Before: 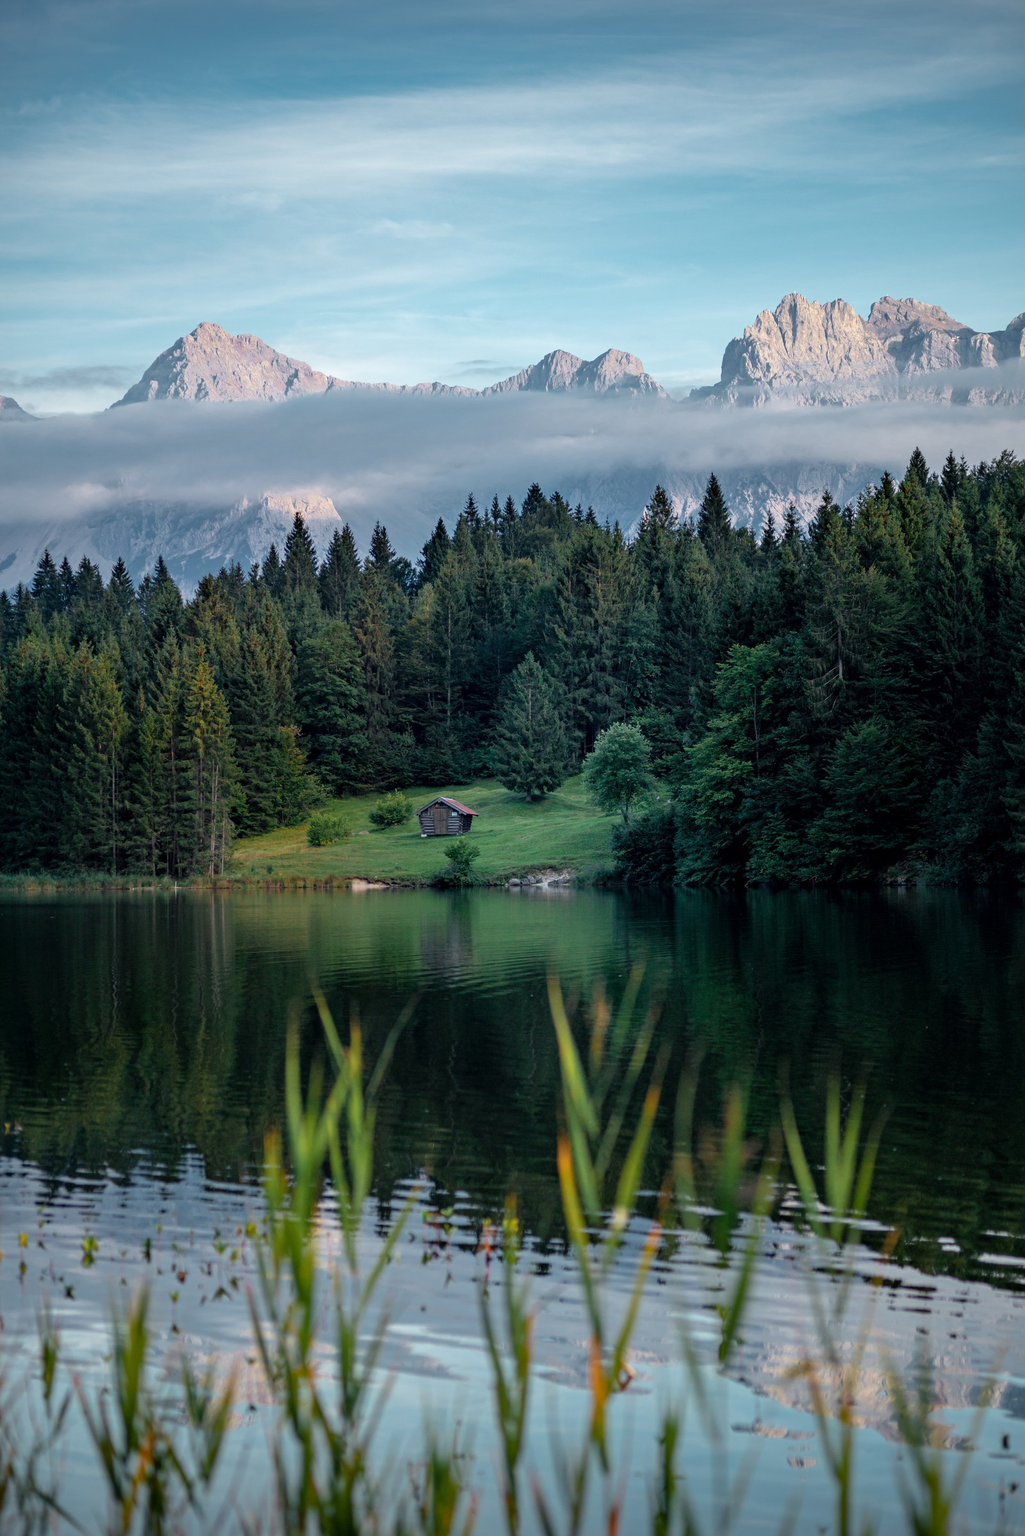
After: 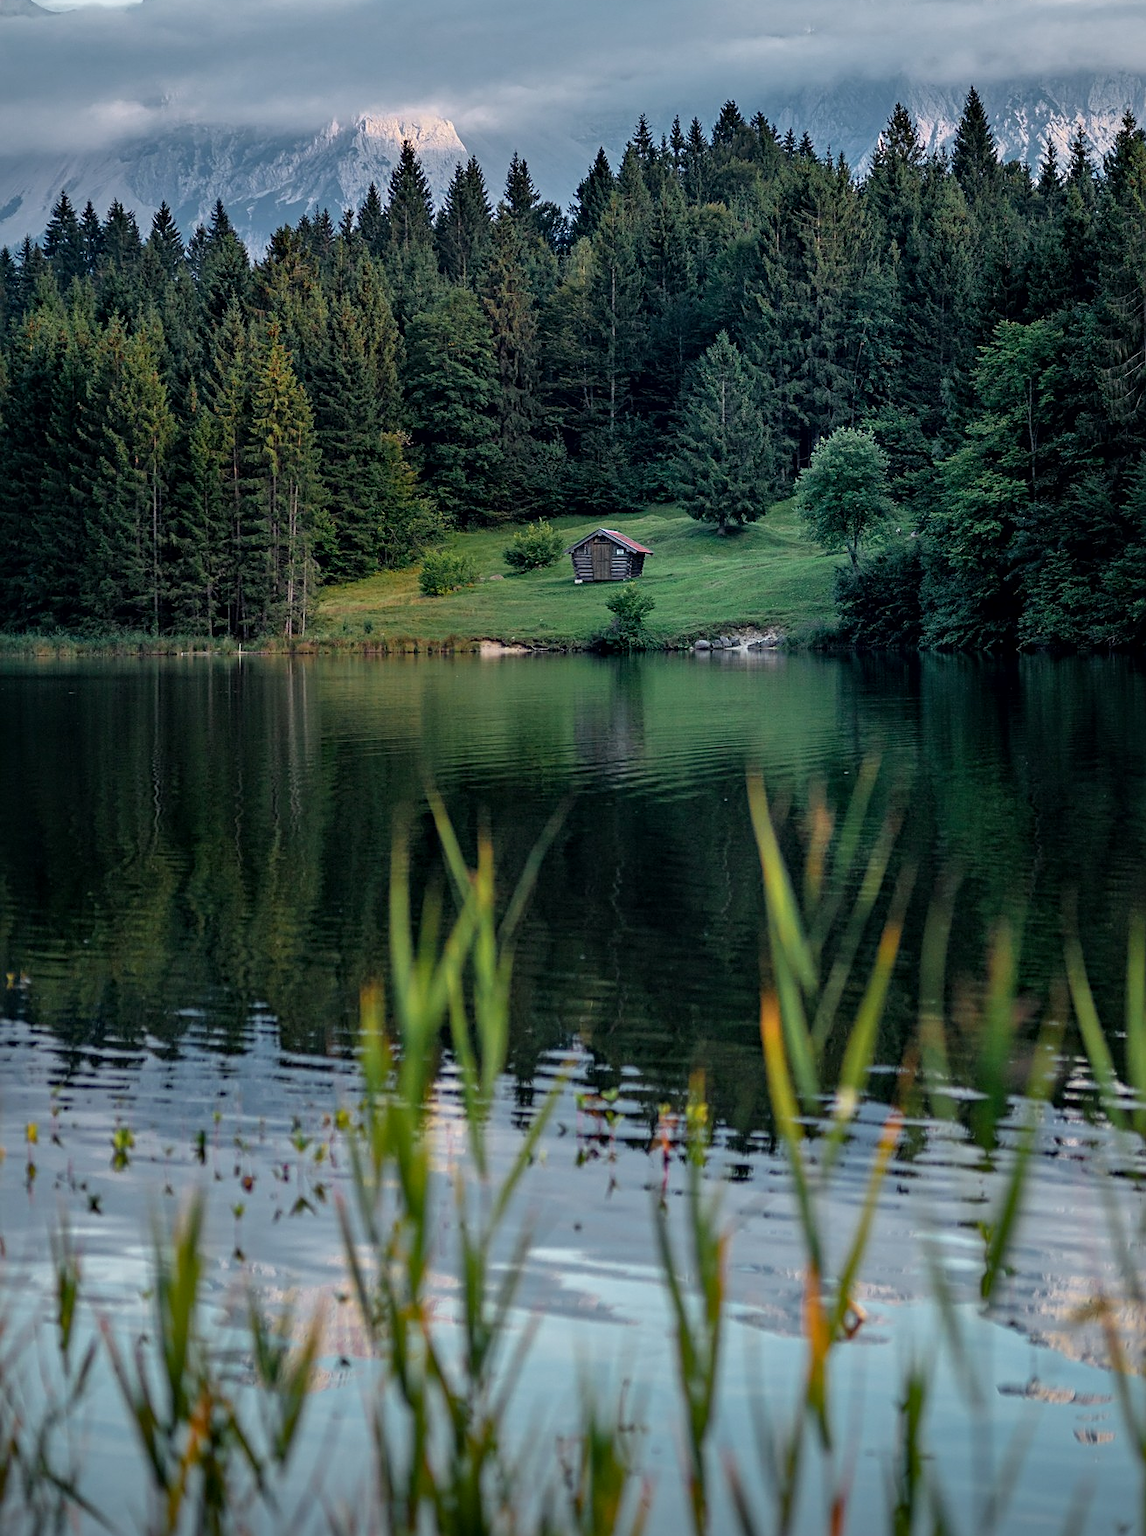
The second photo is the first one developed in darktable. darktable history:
local contrast: mode bilateral grid, contrast 20, coarseness 51, detail 119%, midtone range 0.2
crop: top 26.676%, right 18.008%
sharpen: on, module defaults
exposure: compensate highlight preservation false
